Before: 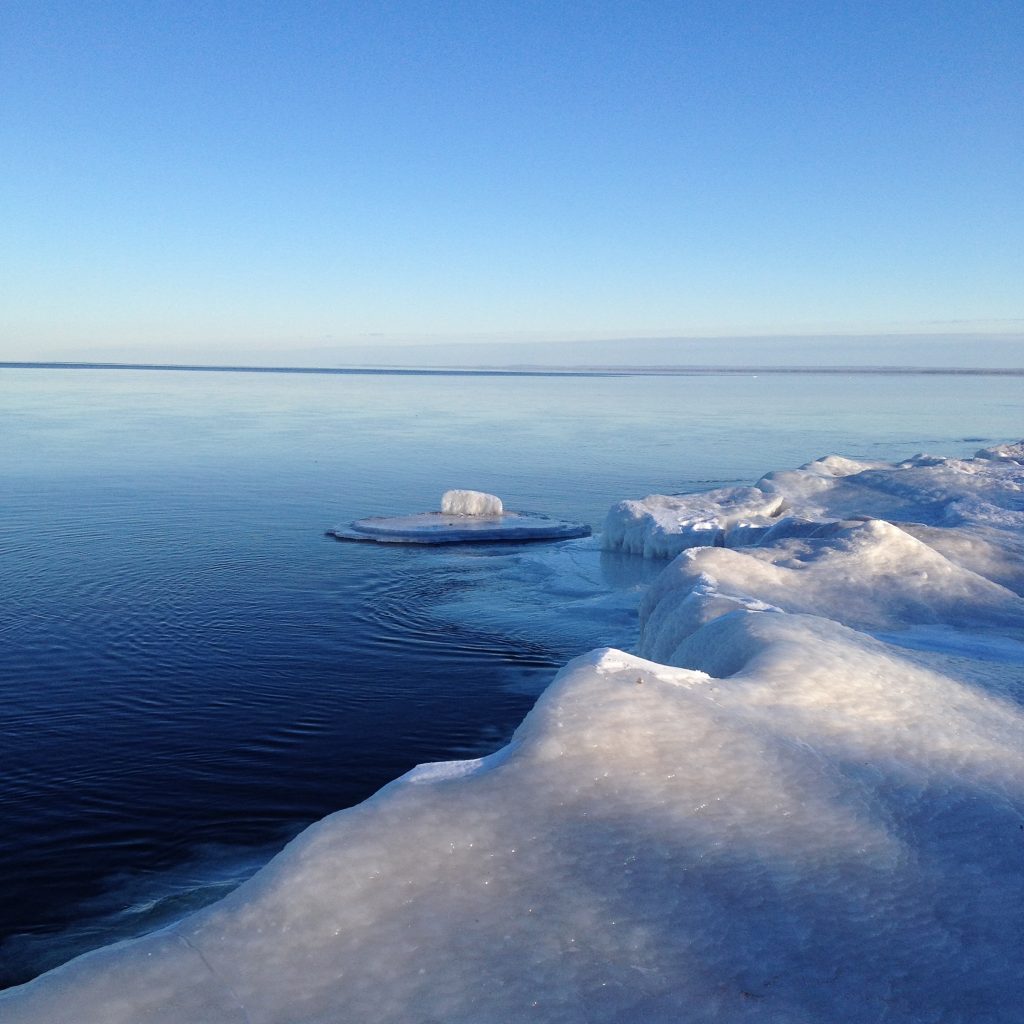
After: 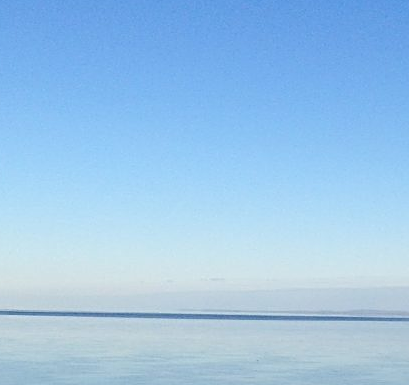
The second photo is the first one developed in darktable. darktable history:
crop: left 15.625%, top 5.428%, right 44.356%, bottom 56.967%
sharpen: radius 2.524, amount 0.33
